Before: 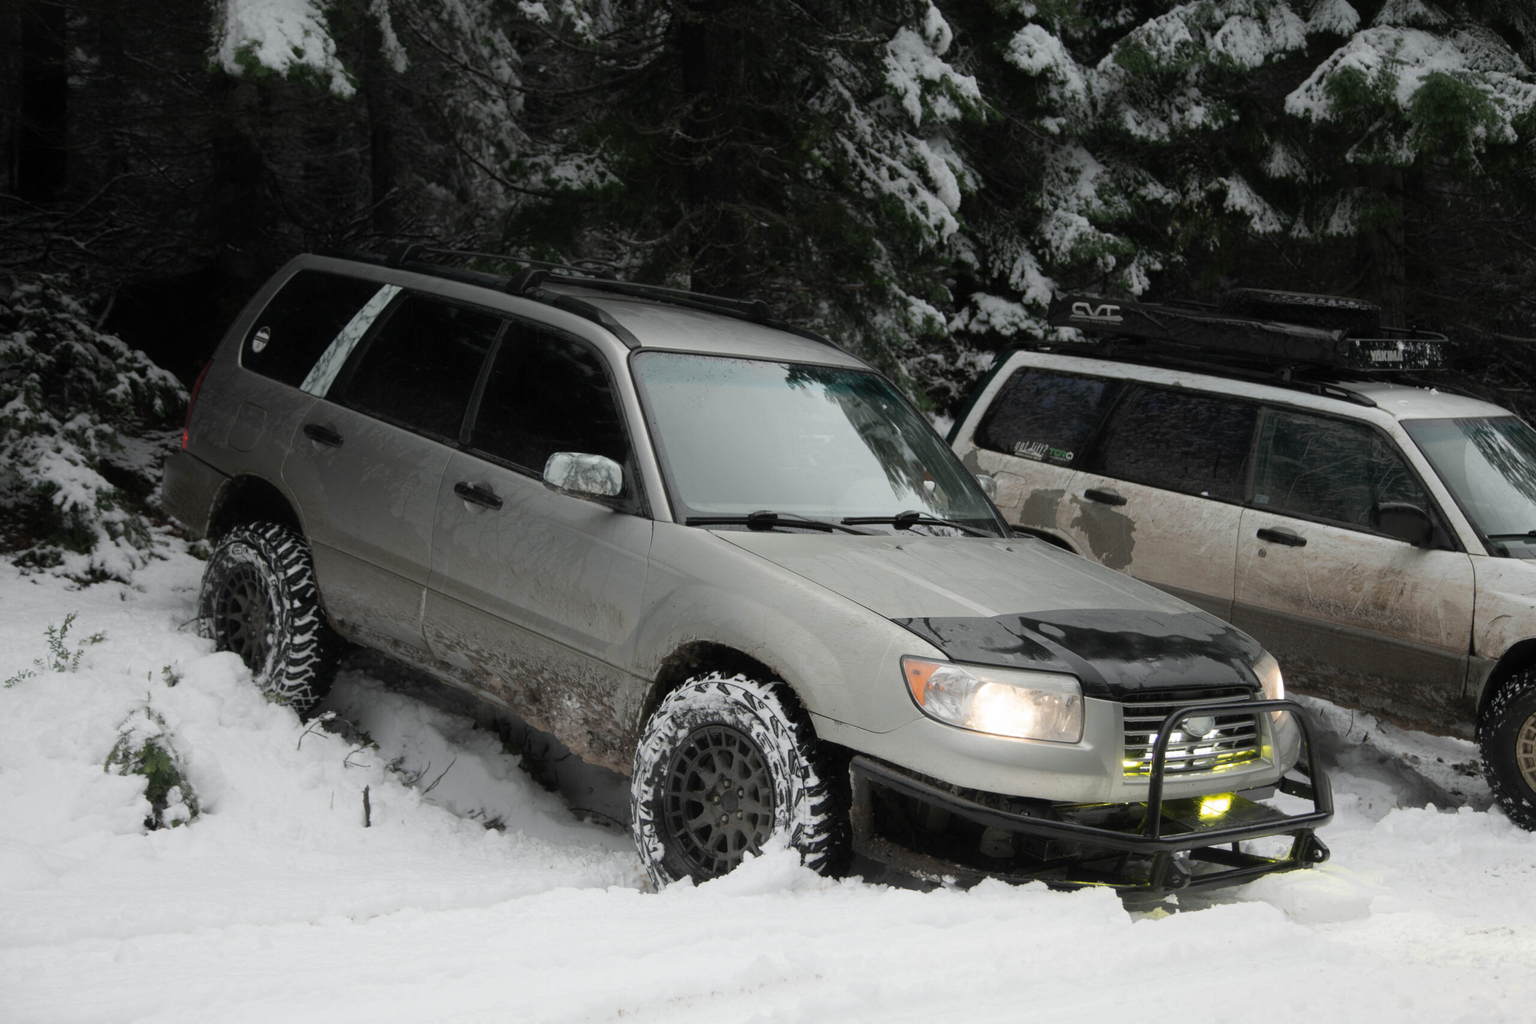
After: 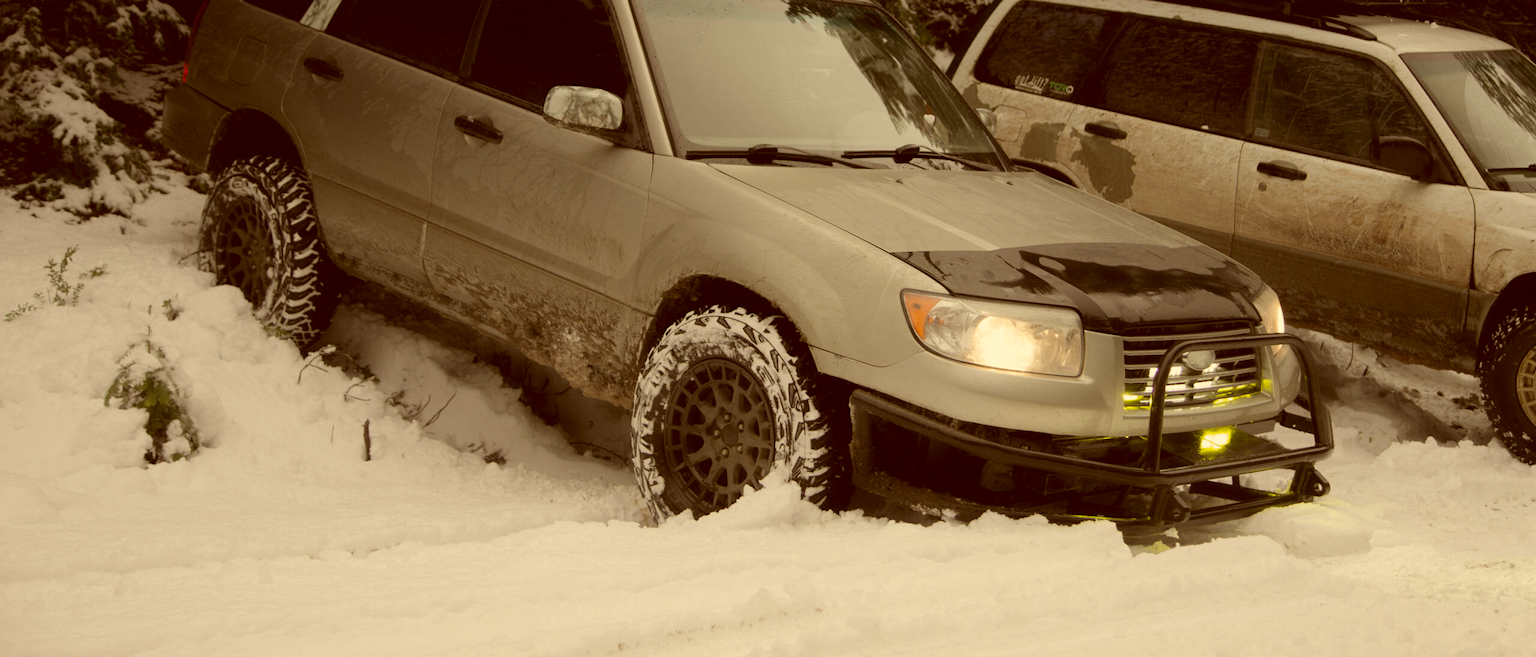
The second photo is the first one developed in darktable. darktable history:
crop and rotate: top 35.847%
shadows and highlights: shadows -20.33, white point adjustment -1.86, highlights -34.92
color correction: highlights a* 1.2, highlights b* 24.09, shadows a* 15.69, shadows b* 24.19
